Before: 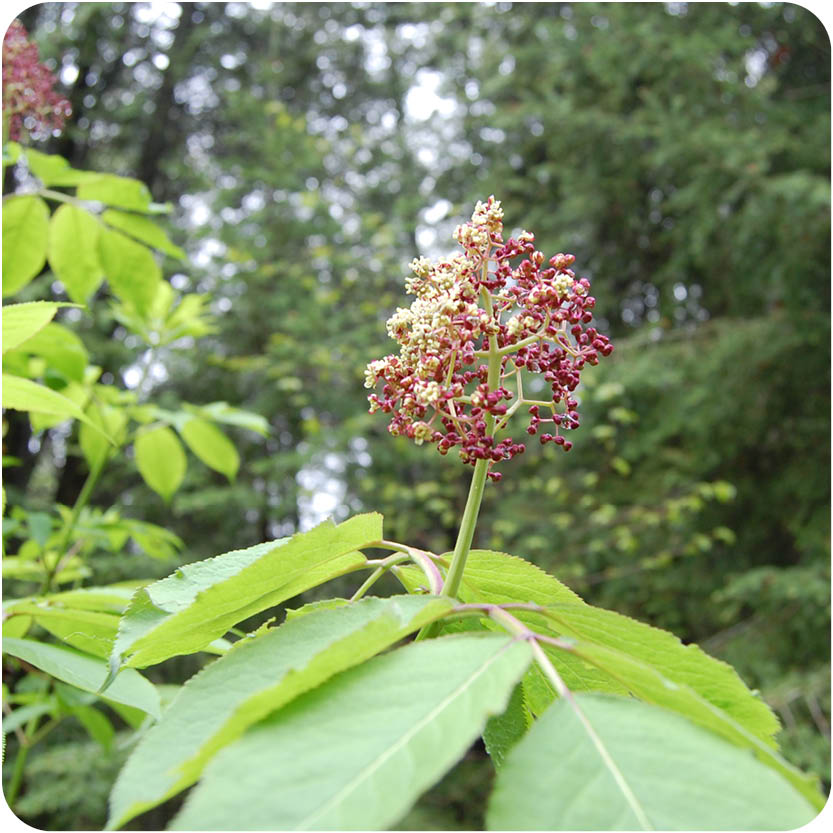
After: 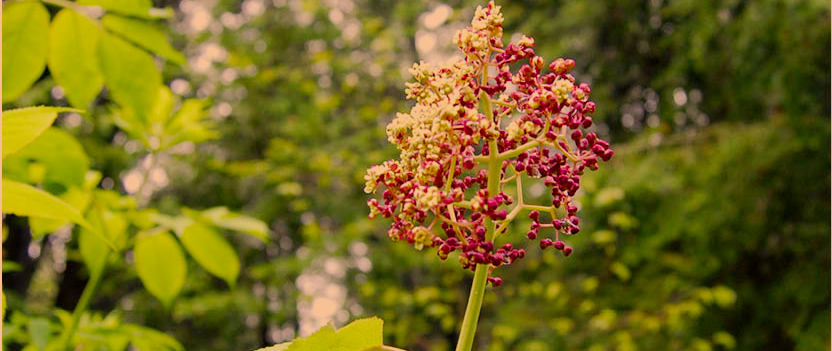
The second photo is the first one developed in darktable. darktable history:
local contrast: highlights 101%, shadows 98%, detail 119%, midtone range 0.2
color balance rgb: global offset › chroma 0.097%, global offset › hue 253.45°, linear chroma grading › global chroma 9.011%, perceptual saturation grading › global saturation 20%, perceptual saturation grading › highlights -25.706%, perceptual saturation grading › shadows 49.794%
crop and rotate: top 23.618%, bottom 34.181%
exposure: exposure -0.324 EV, compensate highlight preservation false
filmic rgb: black relative exposure -7.65 EV, white relative exposure 4.56 EV, hardness 3.61, contrast 0.991, color science v6 (2022)
color correction: highlights a* 18.65, highlights b* 35.02, shadows a* 1.5, shadows b* 6.39, saturation 1.05
contrast brightness saturation: saturation -0.068
